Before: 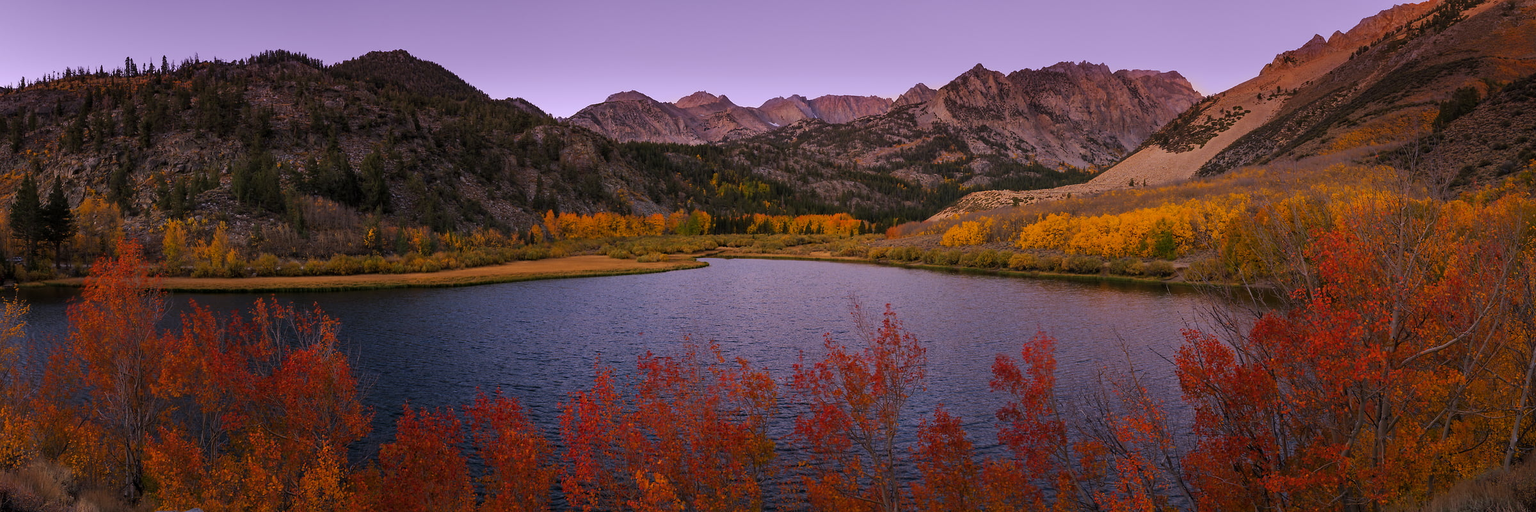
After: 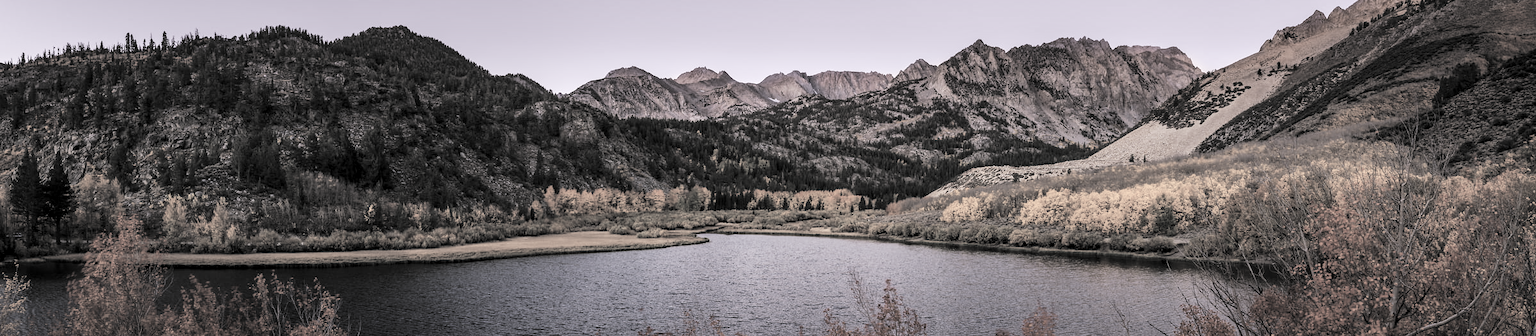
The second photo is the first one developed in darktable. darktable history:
local contrast: on, module defaults
crop and rotate: top 4.848%, bottom 29.503%
graduated density: rotation -180°, offset 24.95
base curve: curves: ch0 [(0, 0) (0.032, 0.025) (0.121, 0.166) (0.206, 0.329) (0.605, 0.79) (1, 1)], preserve colors none
contrast brightness saturation: contrast -0.32, brightness 0.75, saturation -0.78
levels: mode automatic, black 0.023%, white 99.97%, levels [0.062, 0.494, 0.925]
white balance: red 0.983, blue 1.036
color zones: curves: ch0 [(0, 0.473) (0.001, 0.473) (0.226, 0.548) (0.4, 0.589) (0.525, 0.54) (0.728, 0.403) (0.999, 0.473) (1, 0.473)]; ch1 [(0, 0.619) (0.001, 0.619) (0.234, 0.388) (0.4, 0.372) (0.528, 0.422) (0.732, 0.53) (0.999, 0.619) (1, 0.619)]; ch2 [(0, 0.547) (0.001, 0.547) (0.226, 0.45) (0.4, 0.525) (0.525, 0.585) (0.8, 0.511) (0.999, 0.547) (1, 0.547)]
